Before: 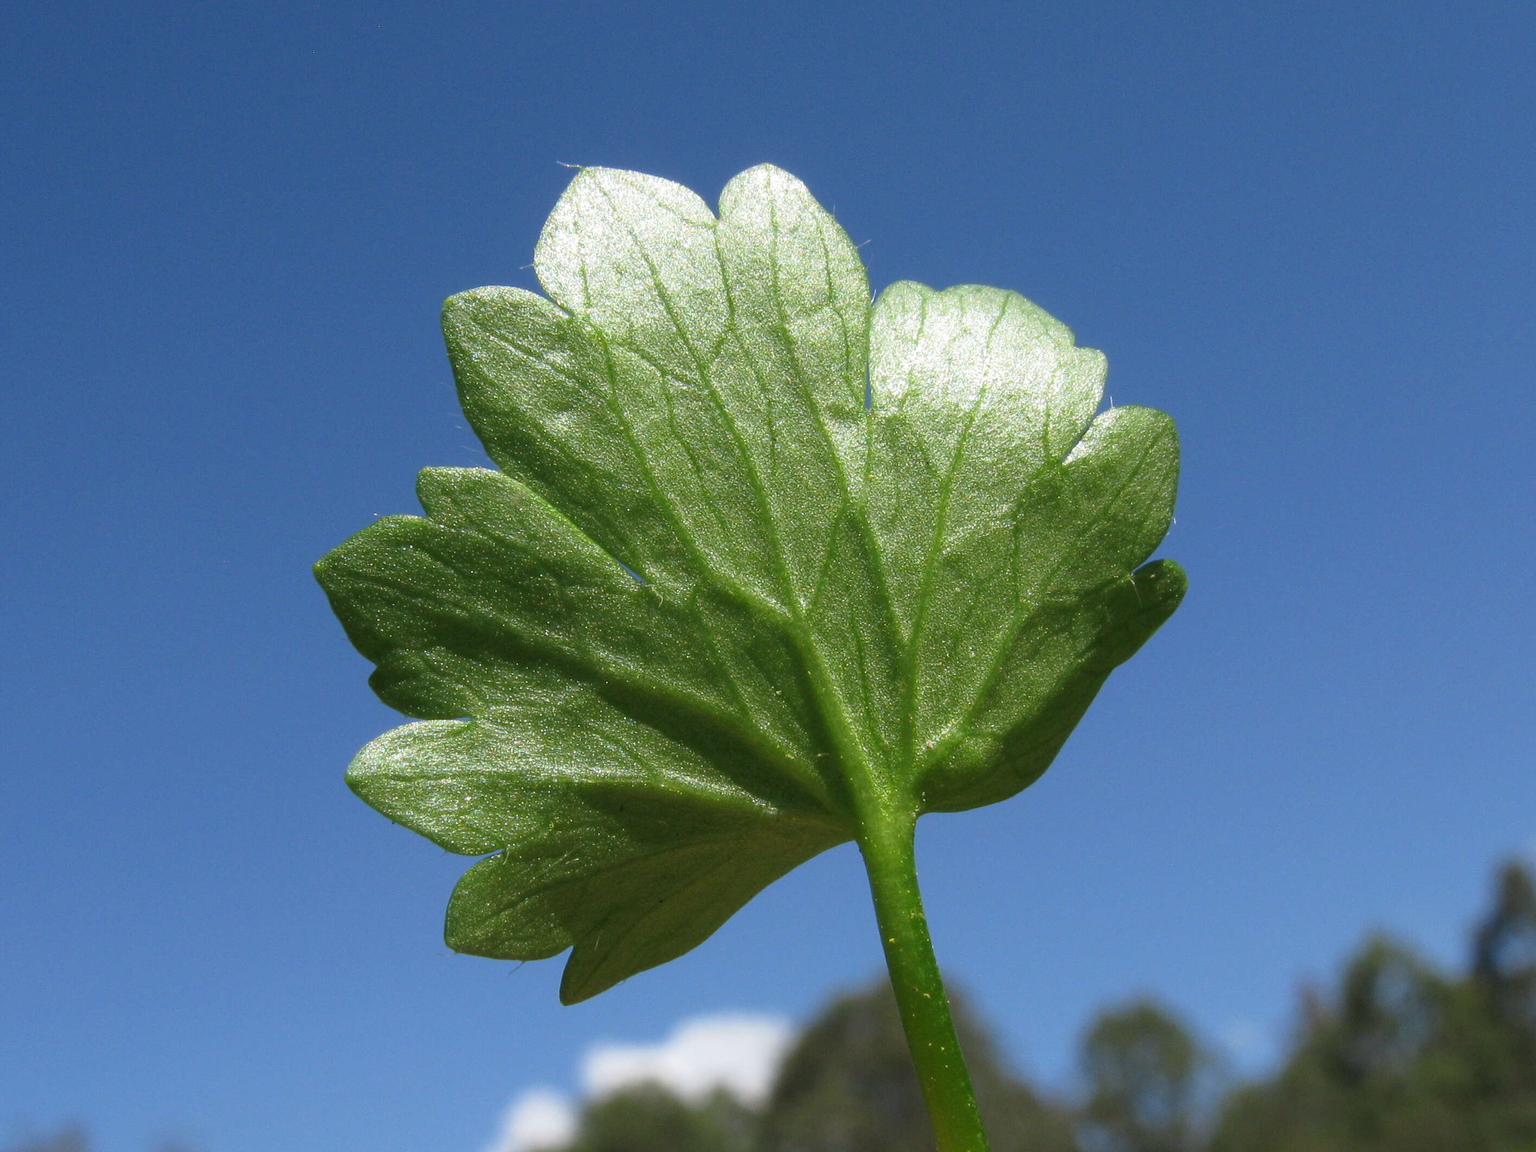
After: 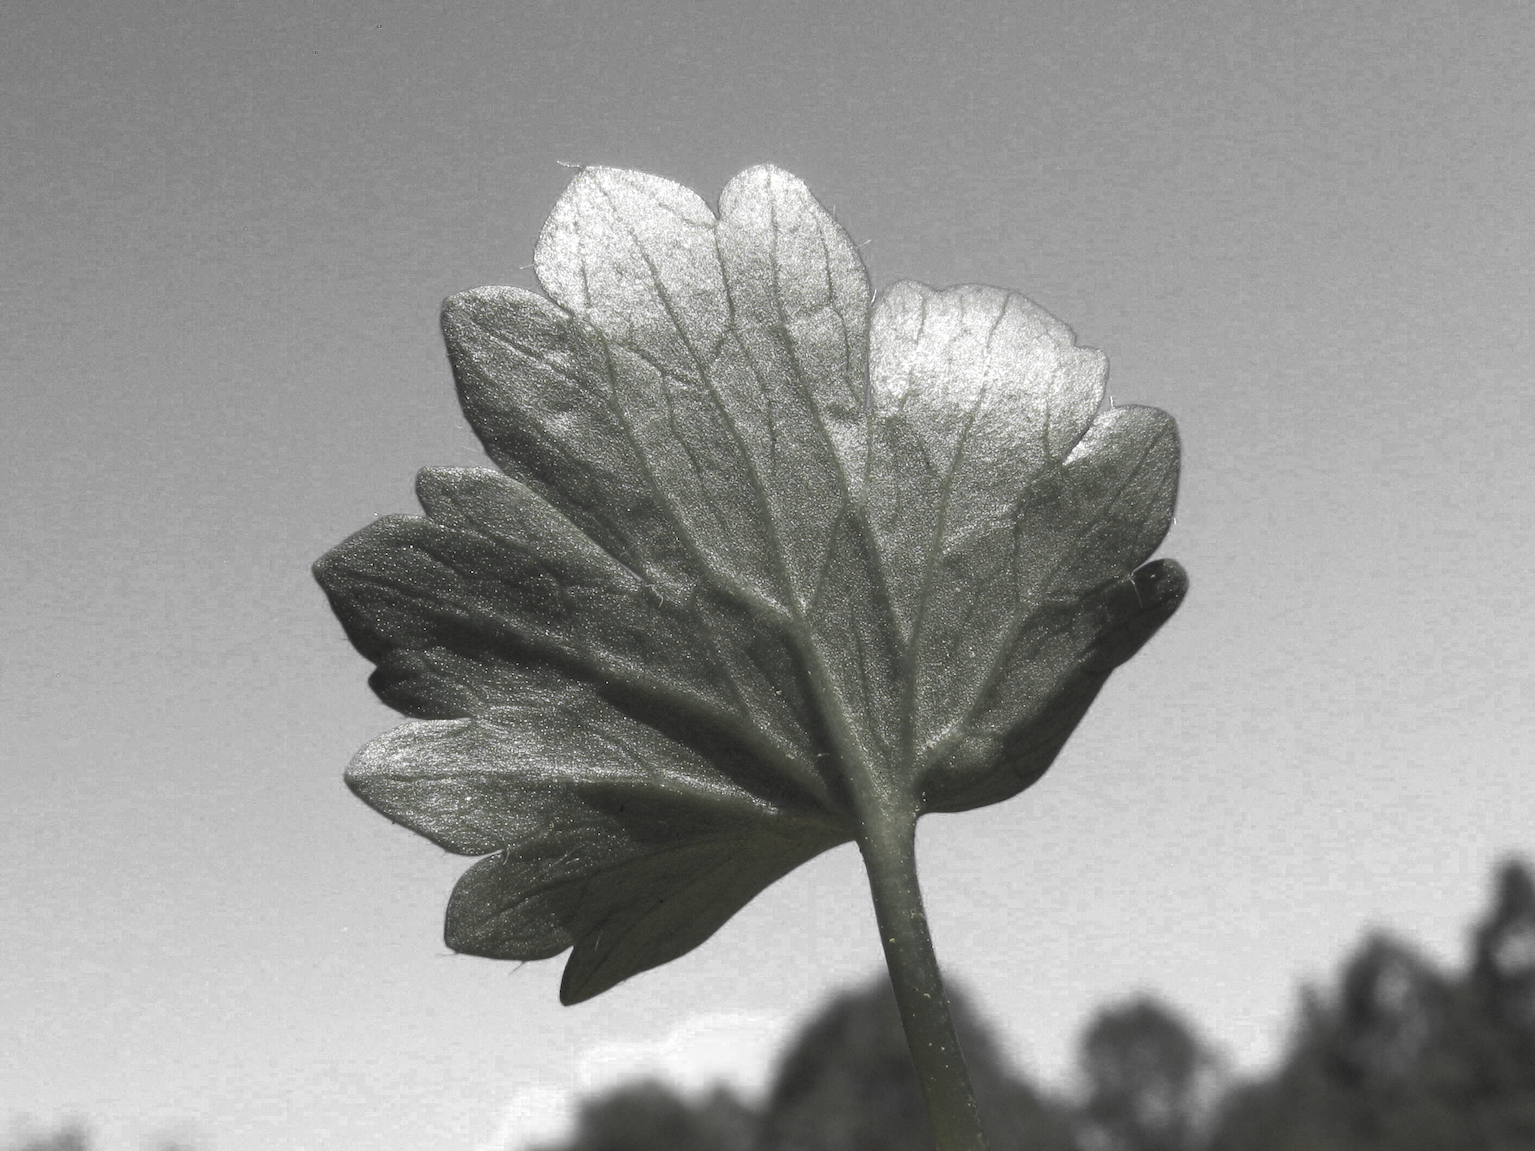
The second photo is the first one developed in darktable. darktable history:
tone equalizer: edges refinement/feathering 500, mask exposure compensation -1.57 EV, preserve details no
color balance rgb: perceptual saturation grading › global saturation 19.46%
color zones: curves: ch0 [(0, 0.613) (0.01, 0.613) (0.245, 0.448) (0.498, 0.529) (0.642, 0.665) (0.879, 0.777) (0.99, 0.613)]; ch1 [(0, 0.035) (0.121, 0.189) (0.259, 0.197) (0.415, 0.061) (0.589, 0.022) (0.732, 0.022) (0.857, 0.026) (0.991, 0.053)], mix 25.1%
